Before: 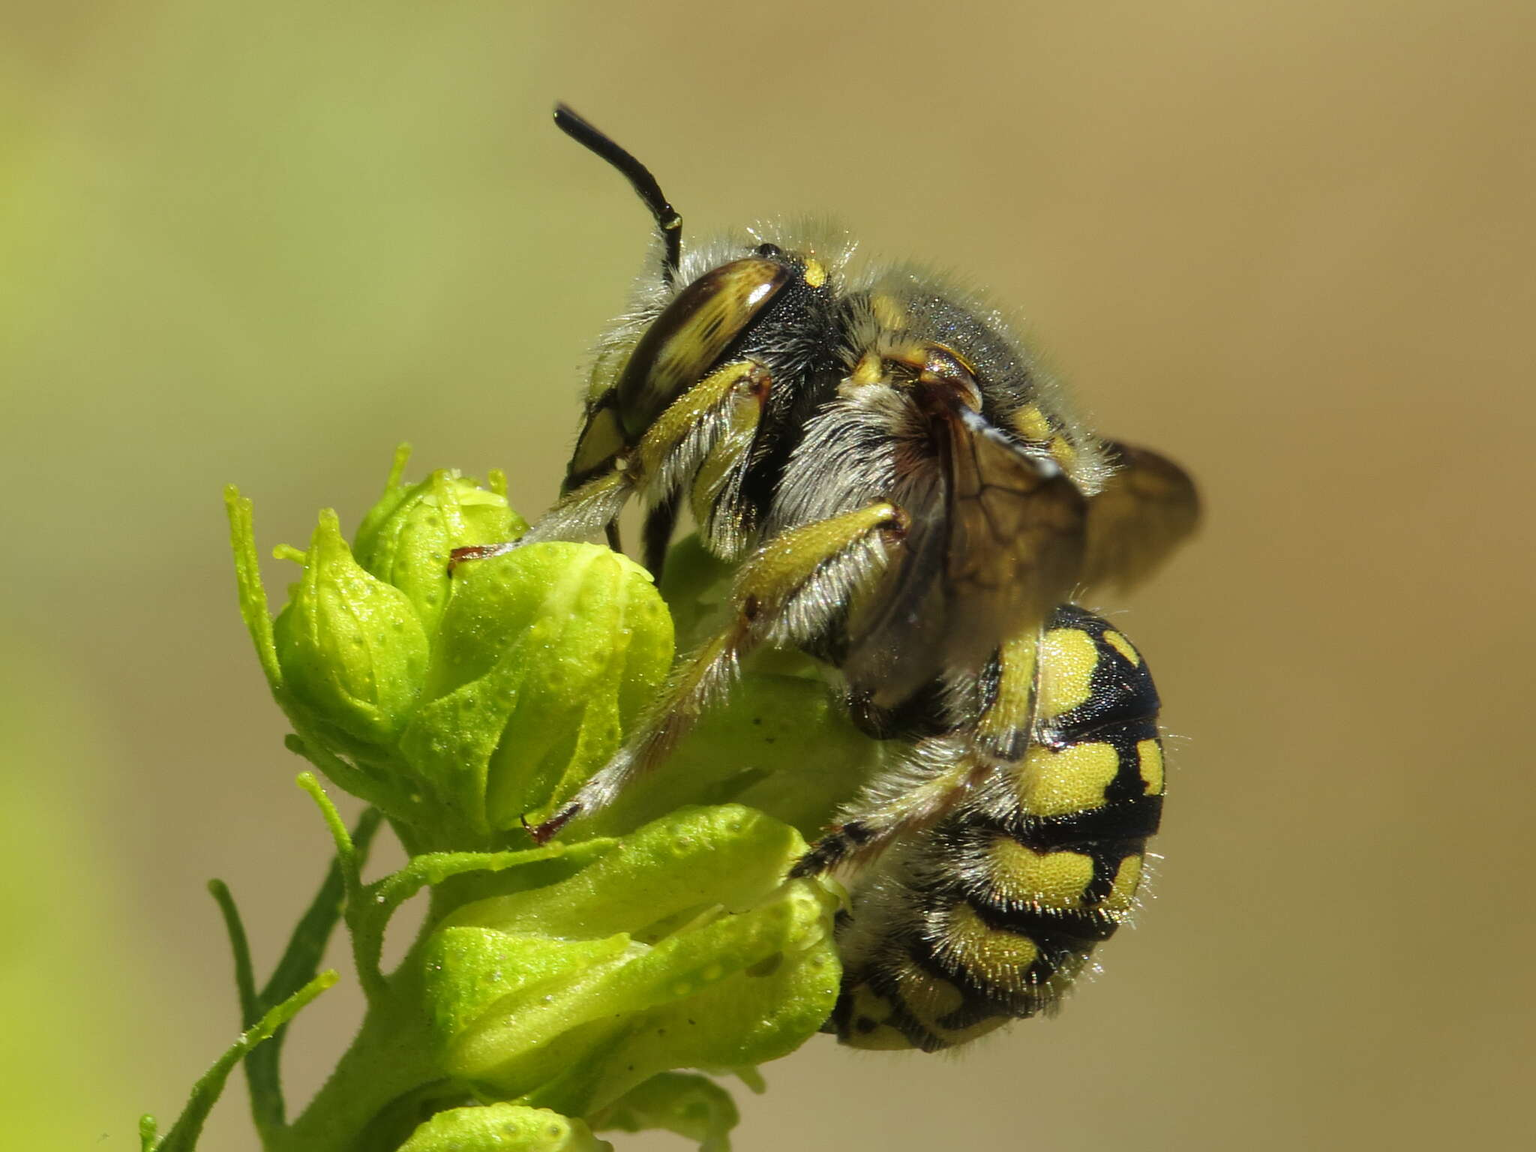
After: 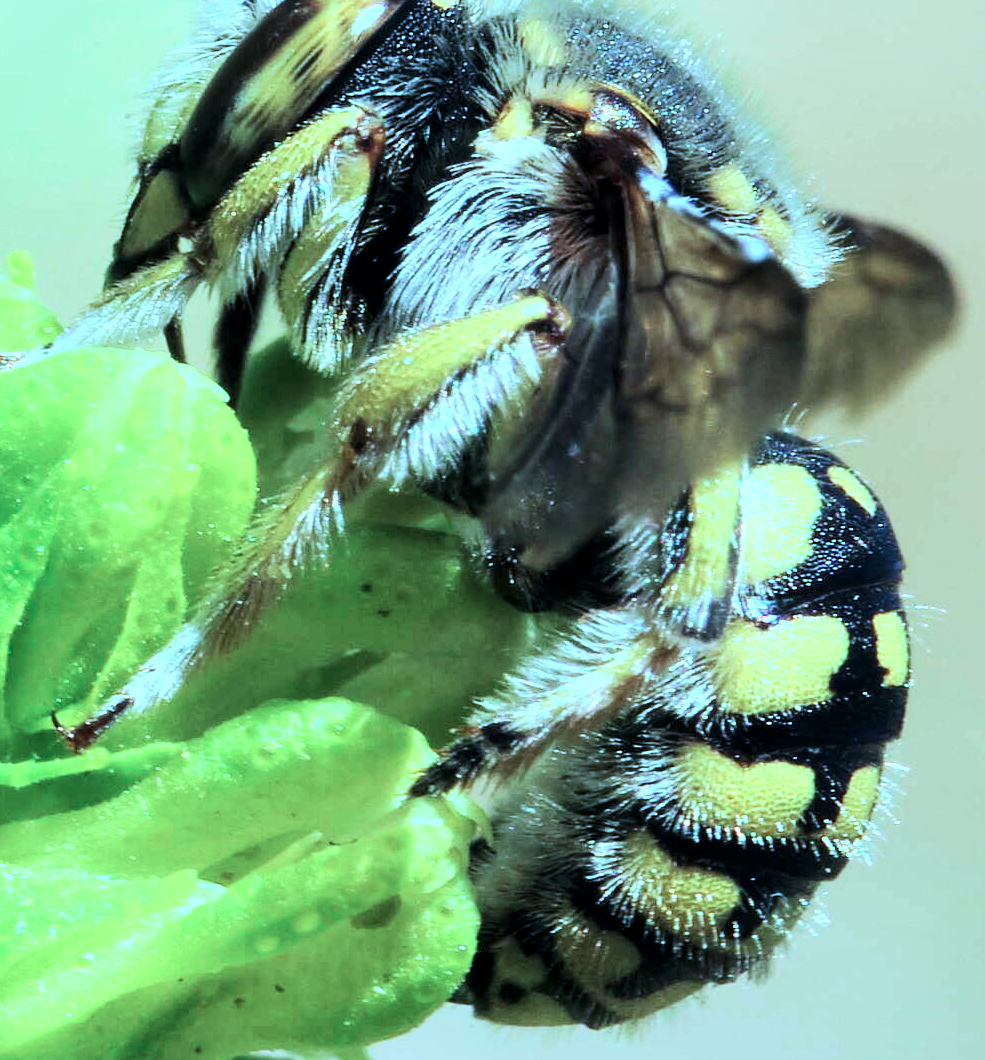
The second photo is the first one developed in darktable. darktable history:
color calibration: illuminant as shot in camera, x 0.441, y 0.412, temperature 2913.82 K
base curve: curves: ch0 [(0, 0) (0.007, 0.004) (0.027, 0.03) (0.046, 0.07) (0.207, 0.54) (0.442, 0.872) (0.673, 0.972) (1, 1)]
local contrast: highlights 106%, shadows 102%, detail 119%, midtone range 0.2
crop: left 31.397%, top 24.363%, right 20.459%, bottom 6.577%
